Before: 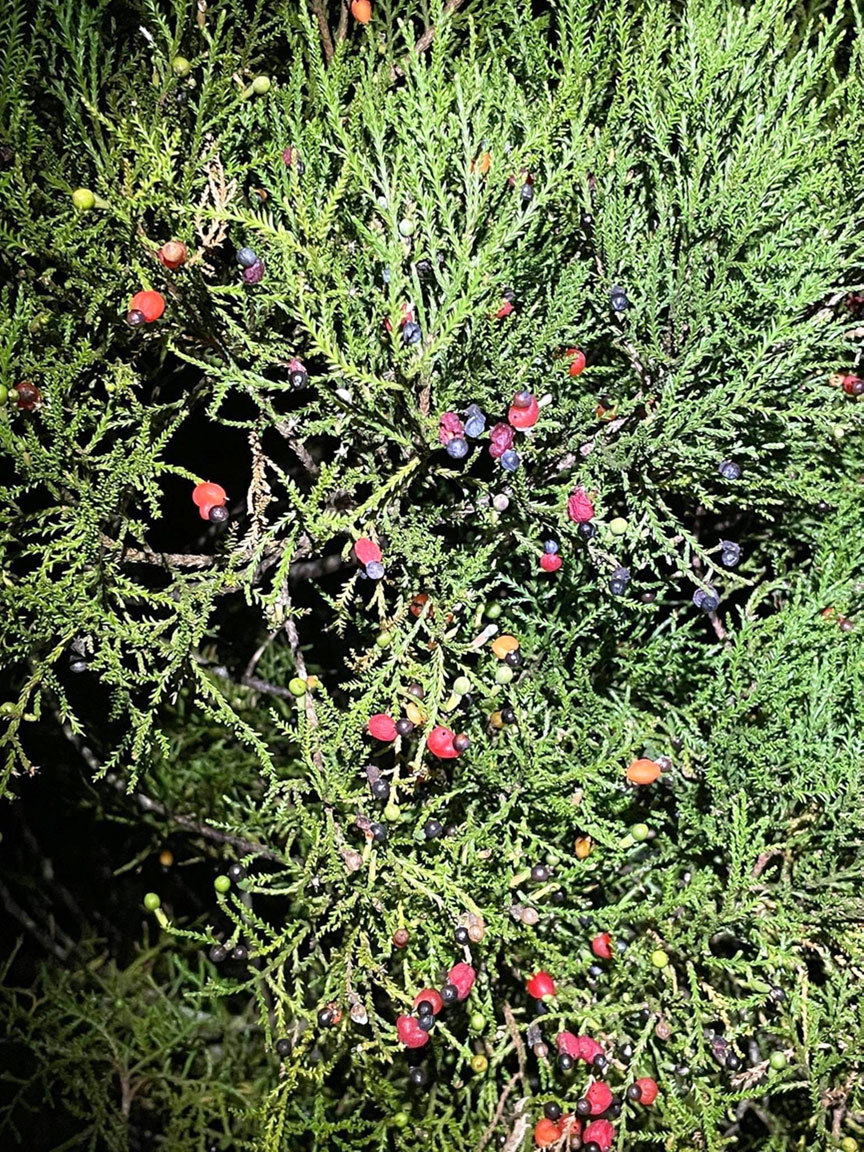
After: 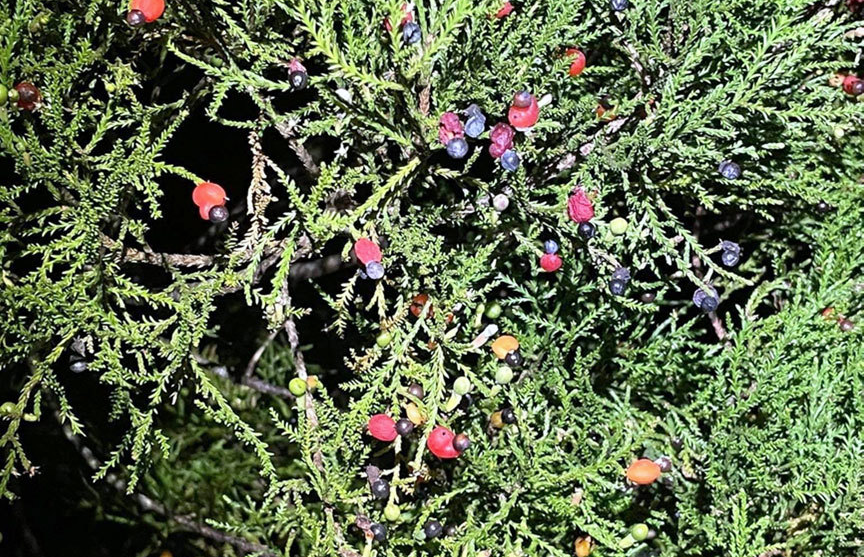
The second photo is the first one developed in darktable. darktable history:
white balance: red 0.988, blue 1.017
crop and rotate: top 26.056%, bottom 25.543%
